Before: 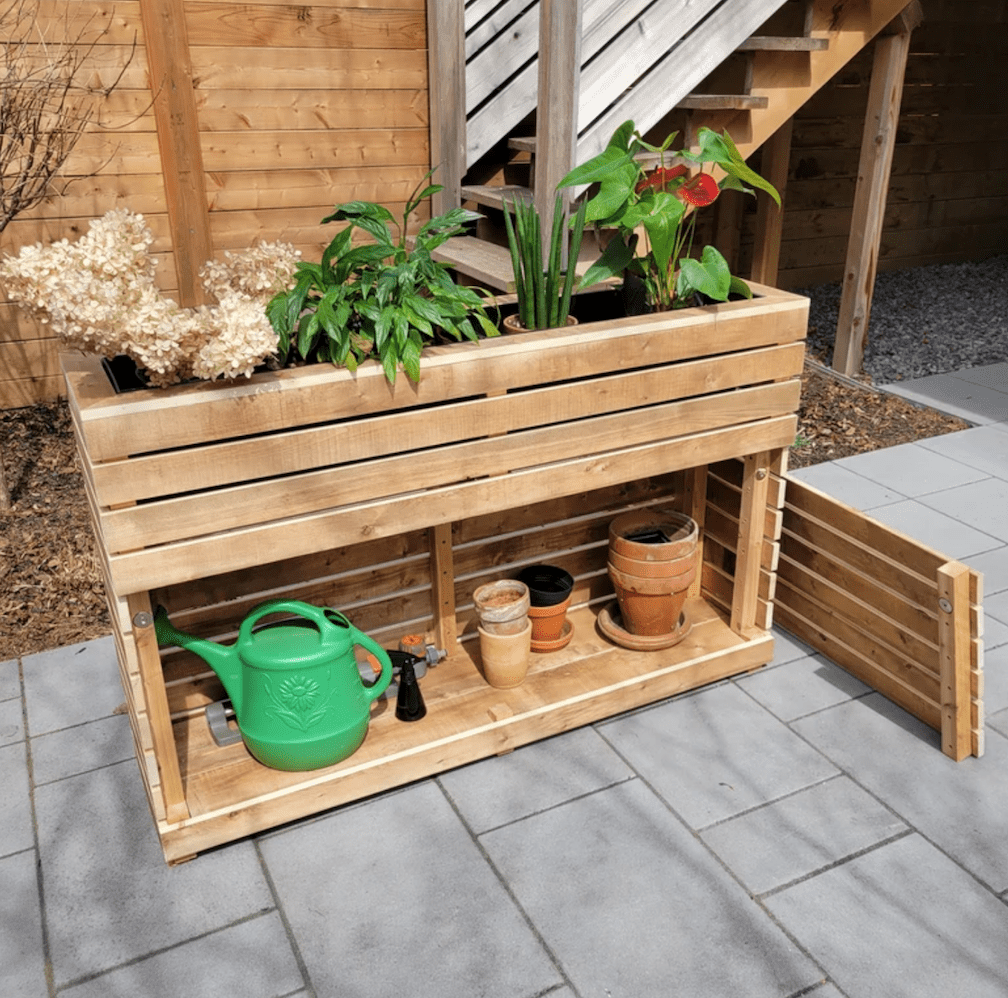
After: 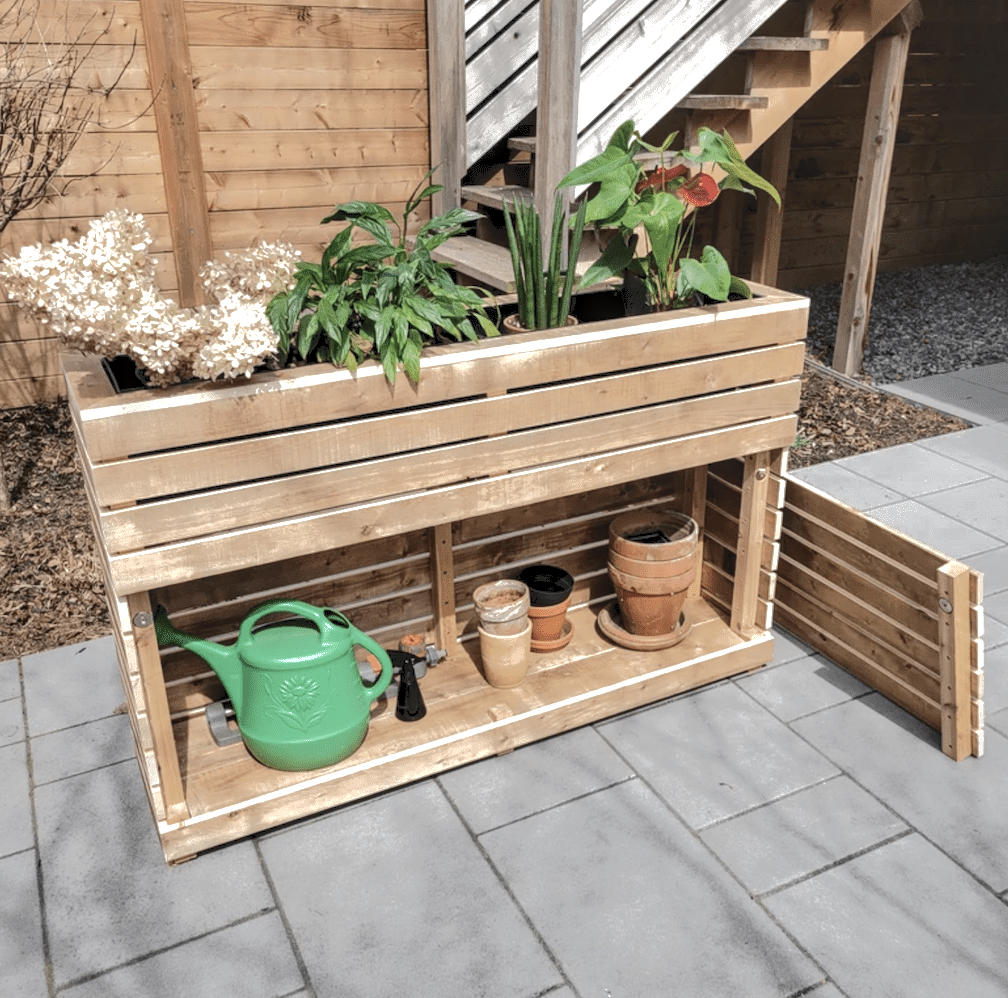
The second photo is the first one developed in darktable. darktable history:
local contrast: detail 130%
exposure: black level correction 0.001, exposure 0.499 EV, compensate highlight preservation false
color correction: highlights b* 0.015, saturation 0.619
tone curve: curves: ch0 [(0, 0) (0.003, 0.098) (0.011, 0.099) (0.025, 0.103) (0.044, 0.114) (0.069, 0.13) (0.1, 0.142) (0.136, 0.161) (0.177, 0.189) (0.224, 0.224) (0.277, 0.266) (0.335, 0.32) (0.399, 0.38) (0.468, 0.45) (0.543, 0.522) (0.623, 0.598) (0.709, 0.669) (0.801, 0.731) (0.898, 0.786) (1, 1)], color space Lab, independent channels, preserve colors none
tone equalizer: on, module defaults
